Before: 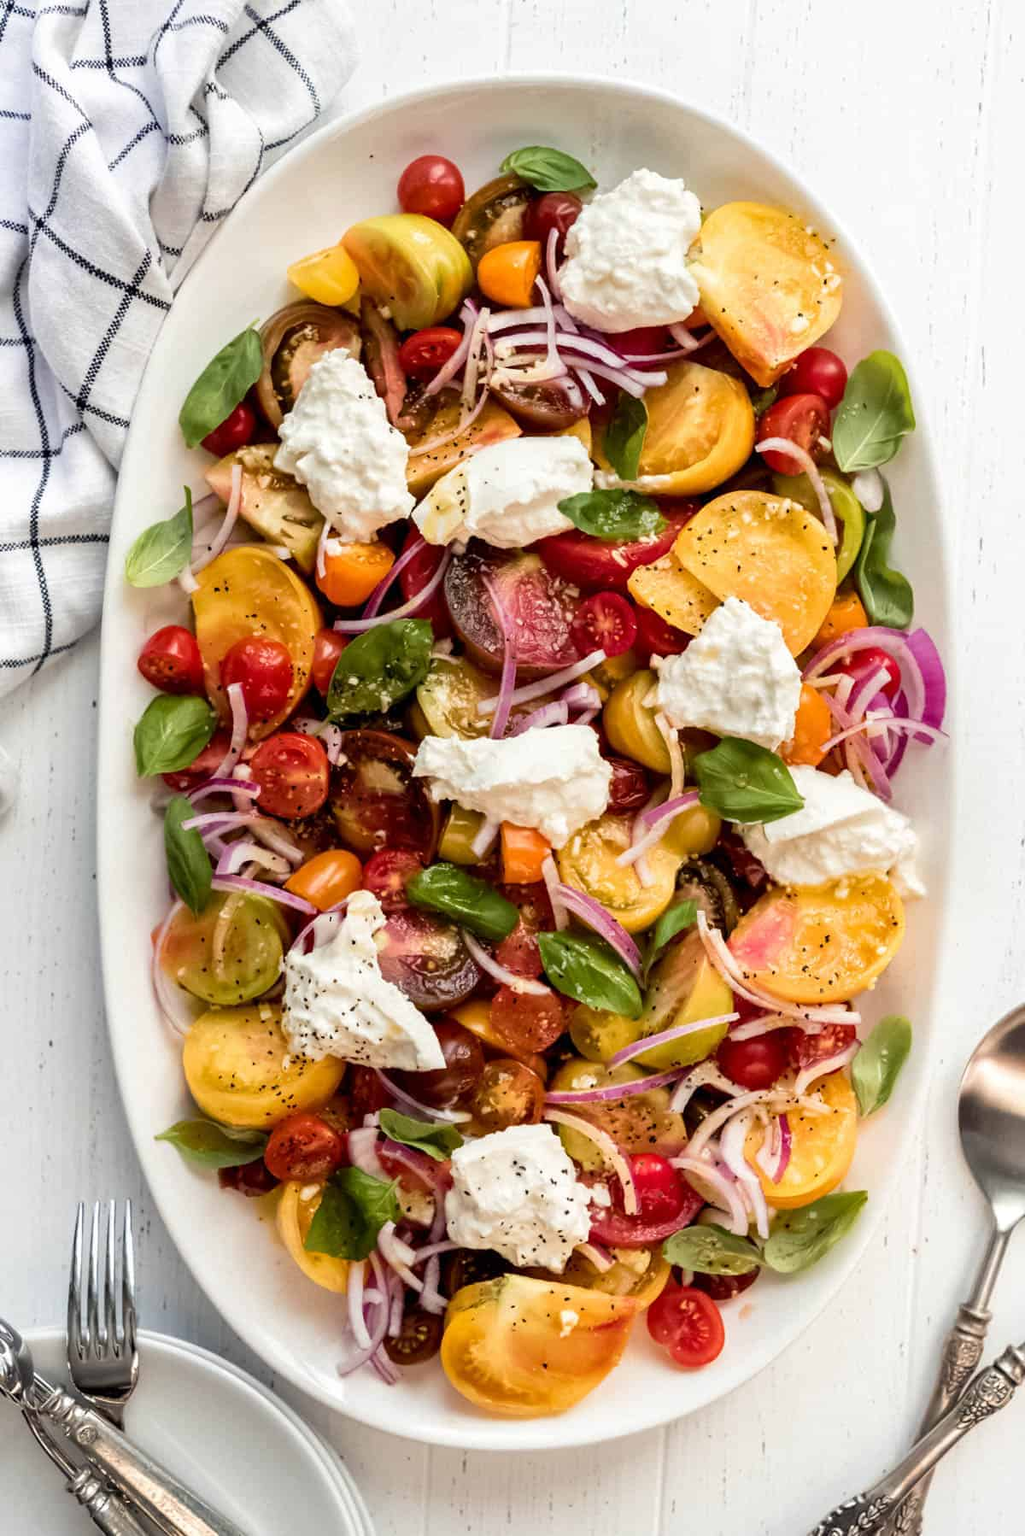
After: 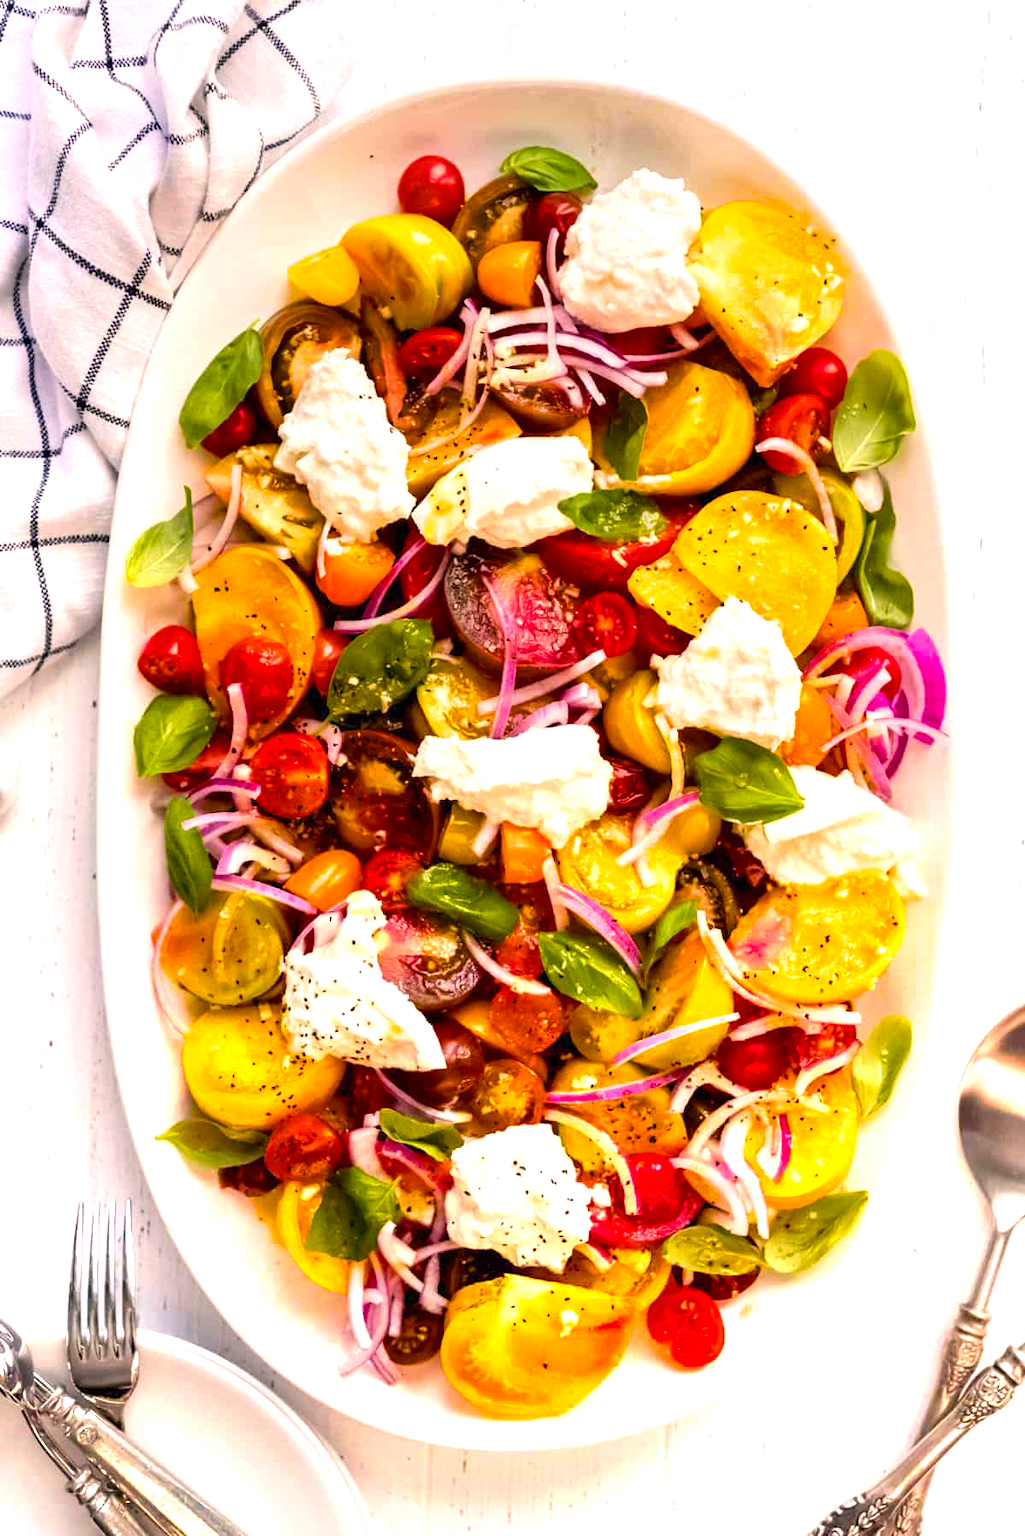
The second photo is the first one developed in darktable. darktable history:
color correction: highlights a* 12.23, highlights b* 5.41
exposure: exposure 1 EV, compensate highlight preservation false
graduated density: on, module defaults
color balance rgb: linear chroma grading › global chroma 15%, perceptual saturation grading › global saturation 30%
